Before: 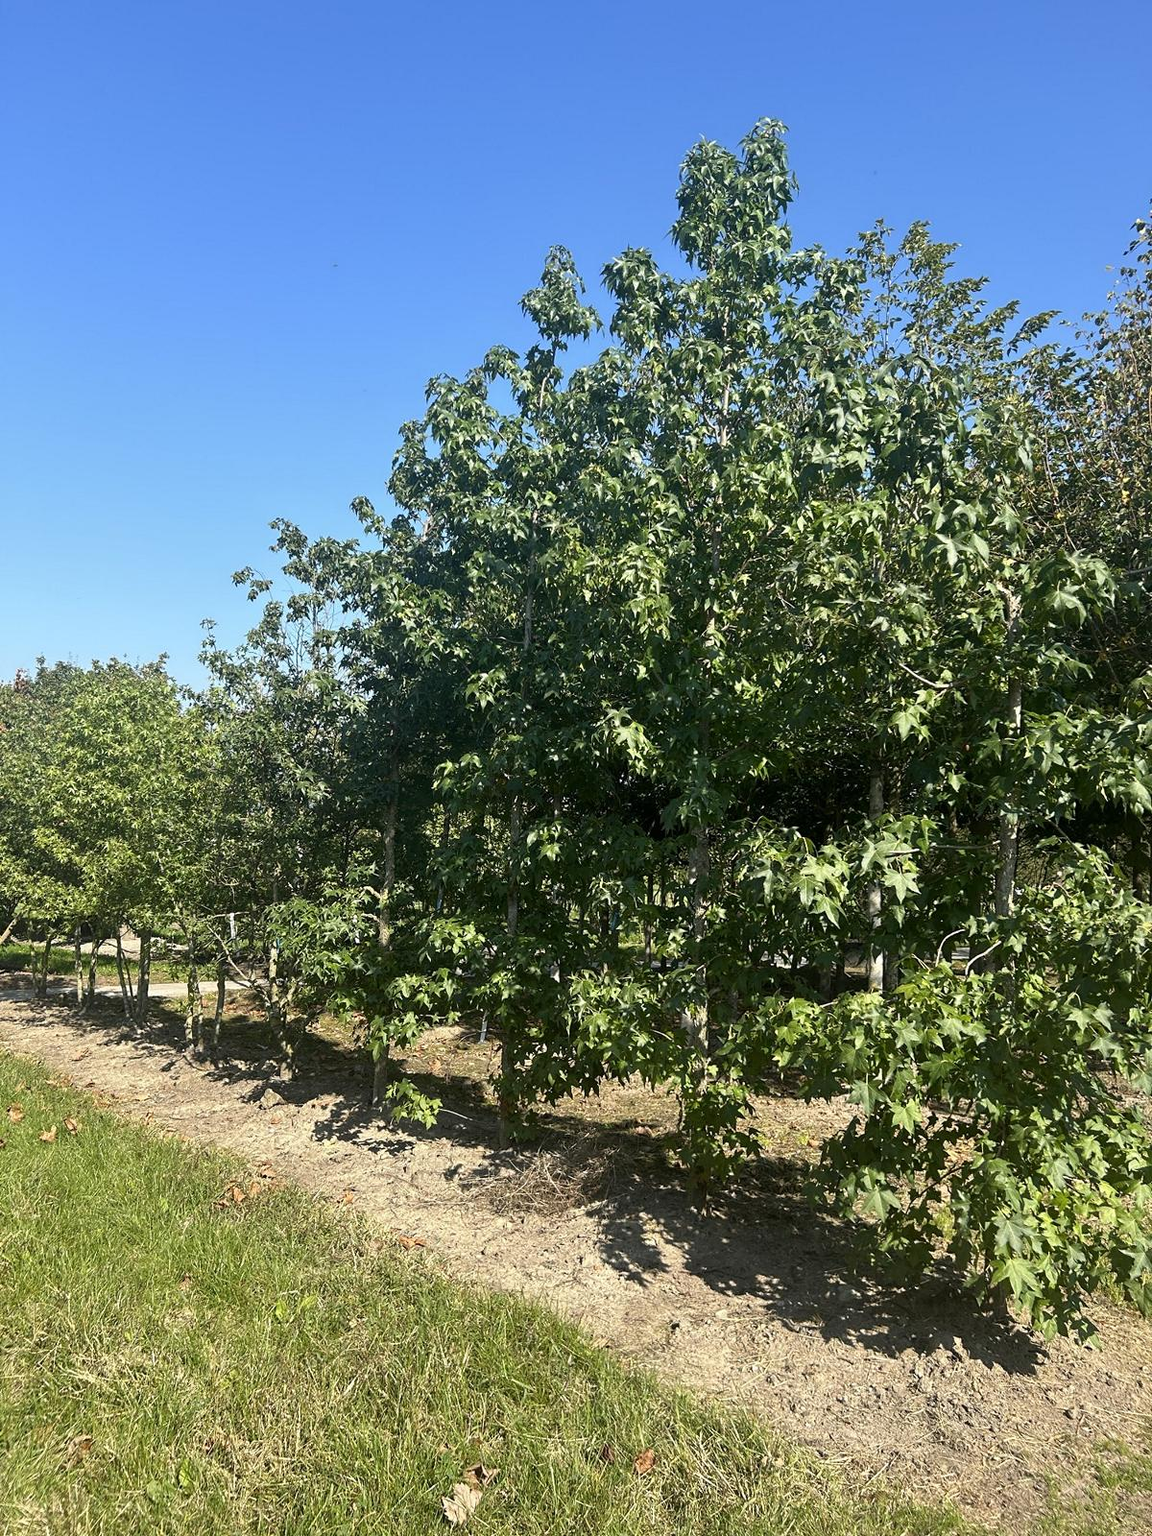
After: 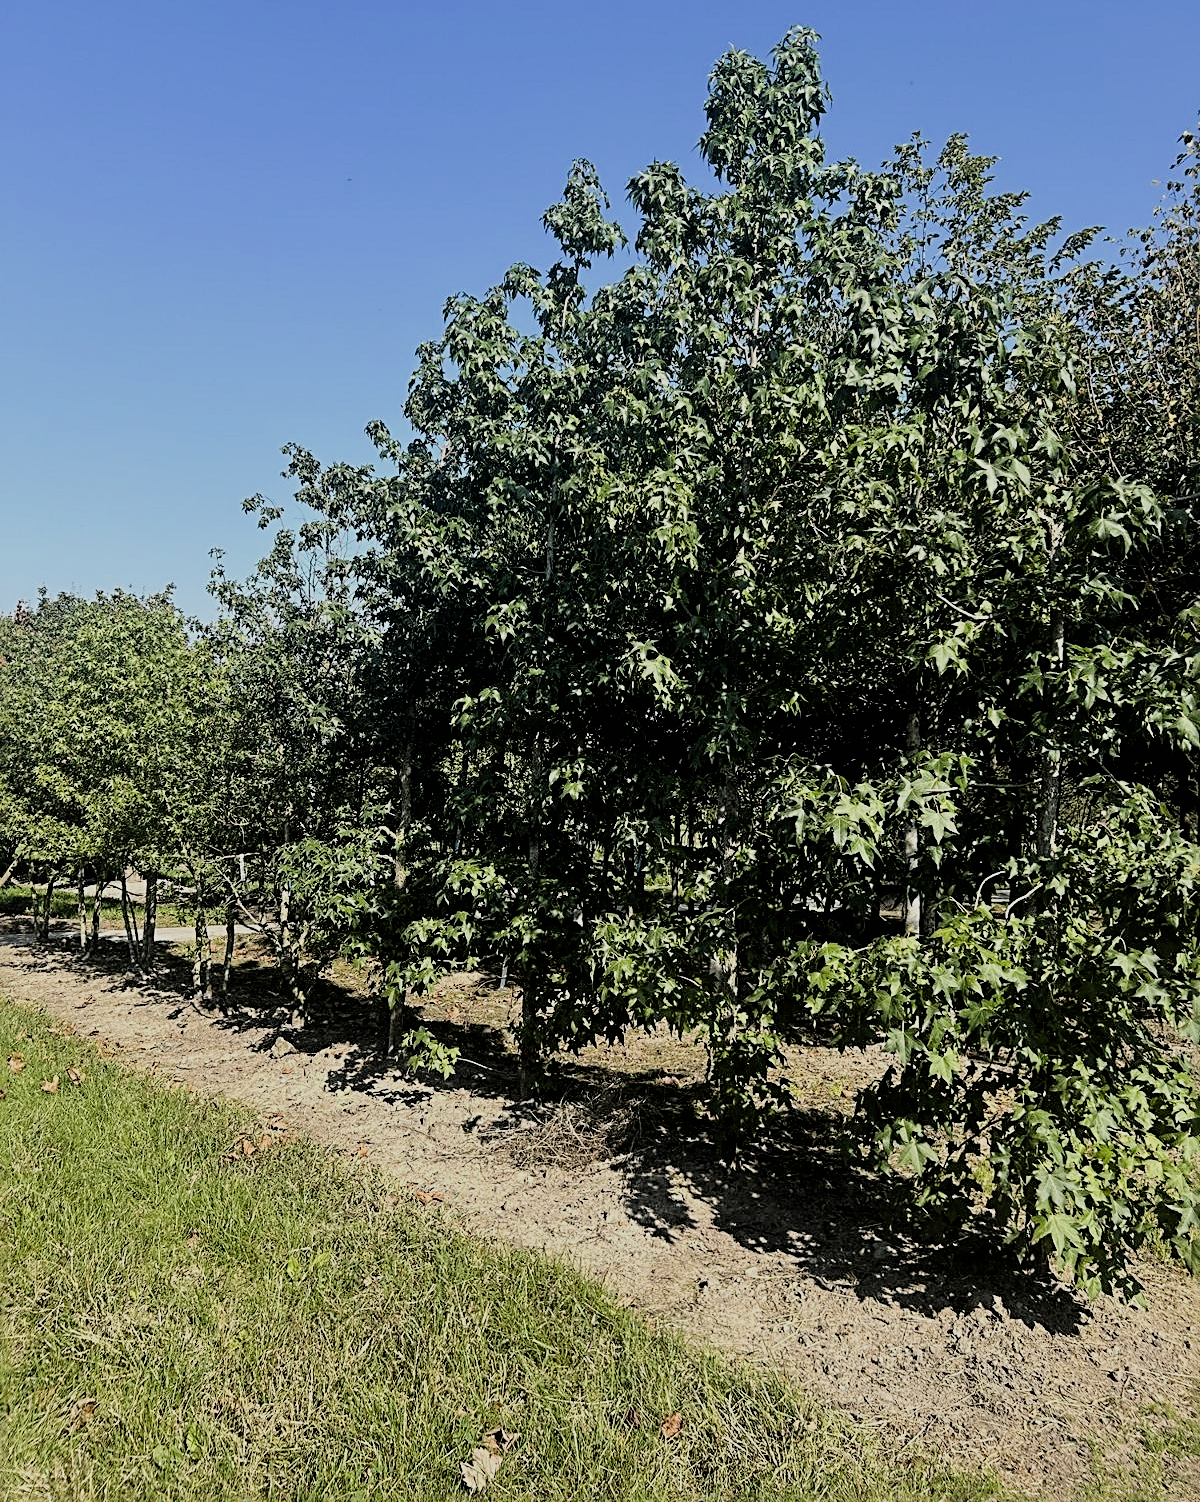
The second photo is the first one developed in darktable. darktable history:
filmic rgb: black relative exposure -4.15 EV, white relative exposure 5.13 EV, hardness 2.04, contrast 1.161, iterations of high-quality reconstruction 0
crop and rotate: top 6.08%
sharpen: radius 3.096
